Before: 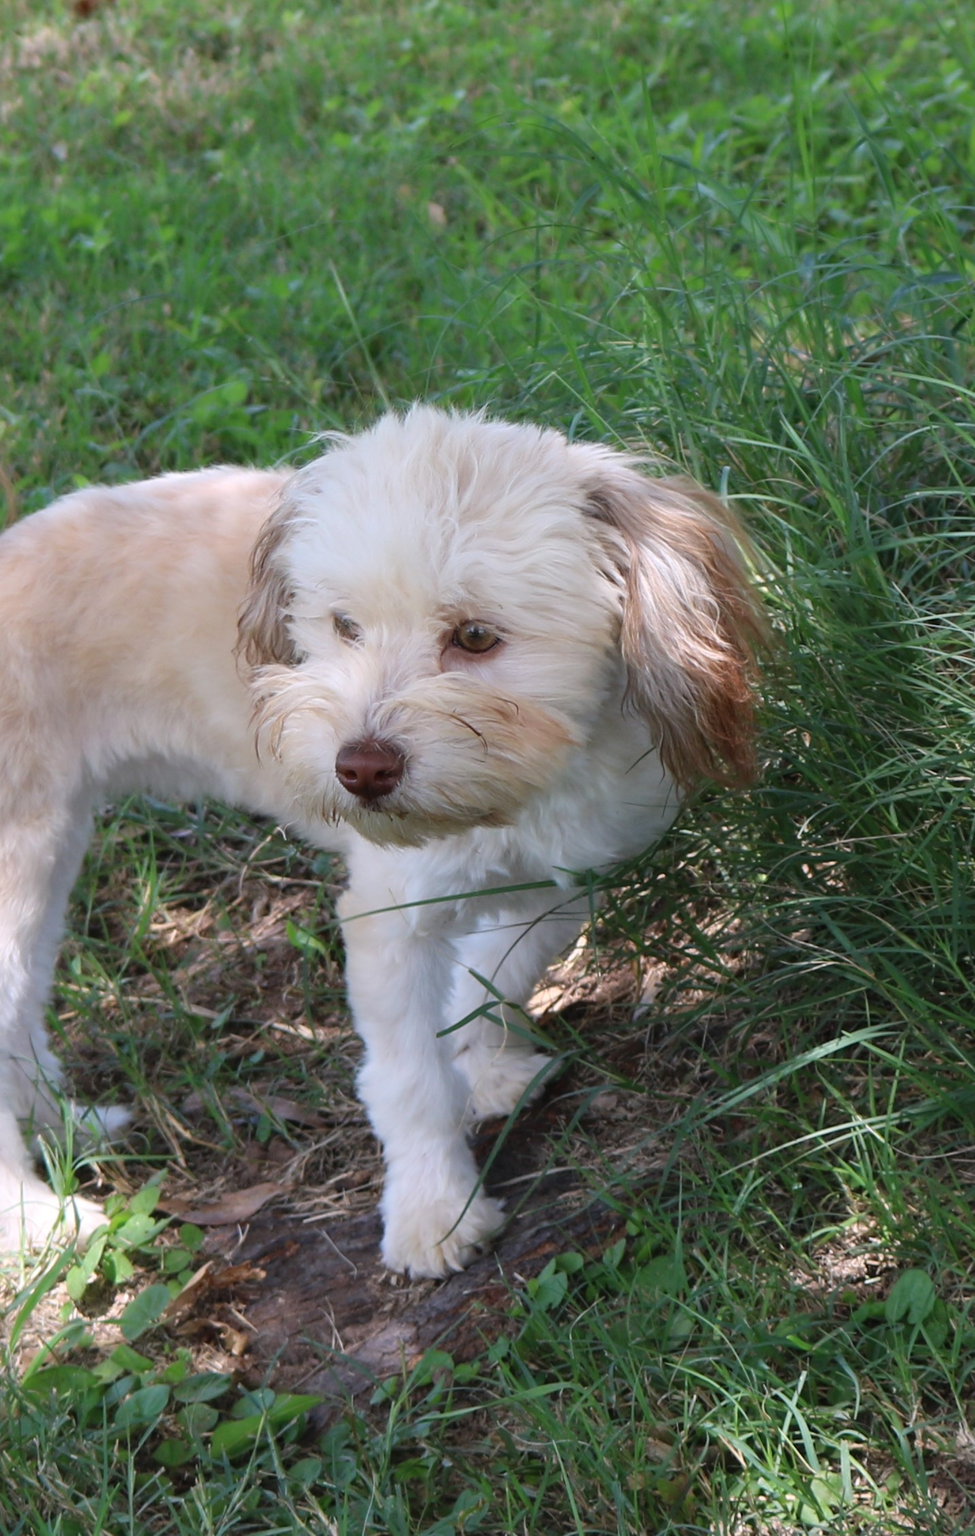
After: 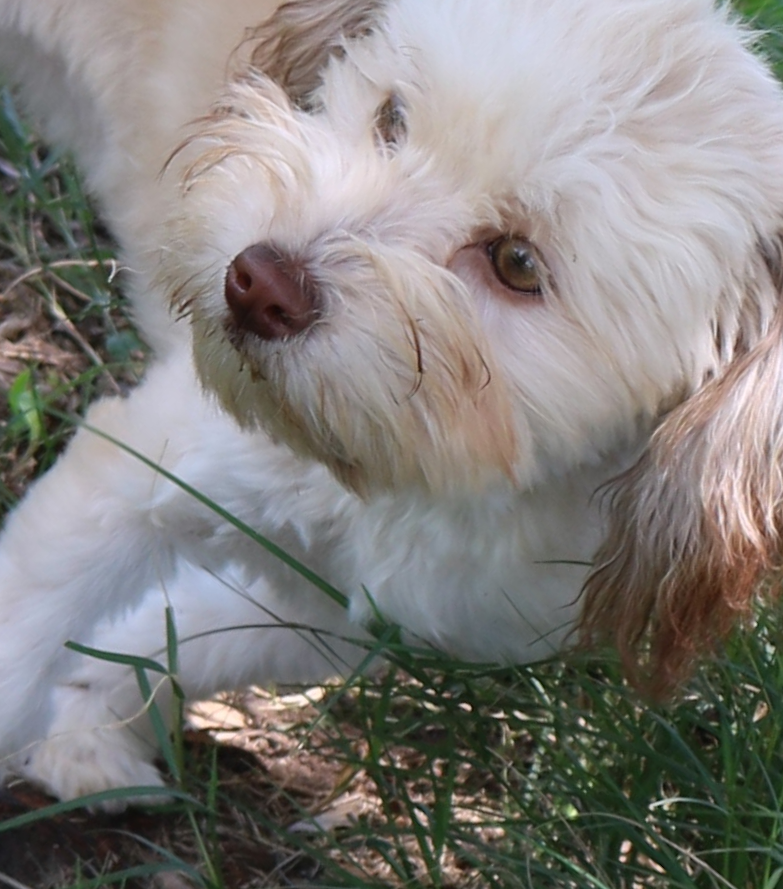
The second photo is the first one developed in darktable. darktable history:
crop and rotate: angle -44.4°, top 16.777%, right 0.805%, bottom 11.65%
